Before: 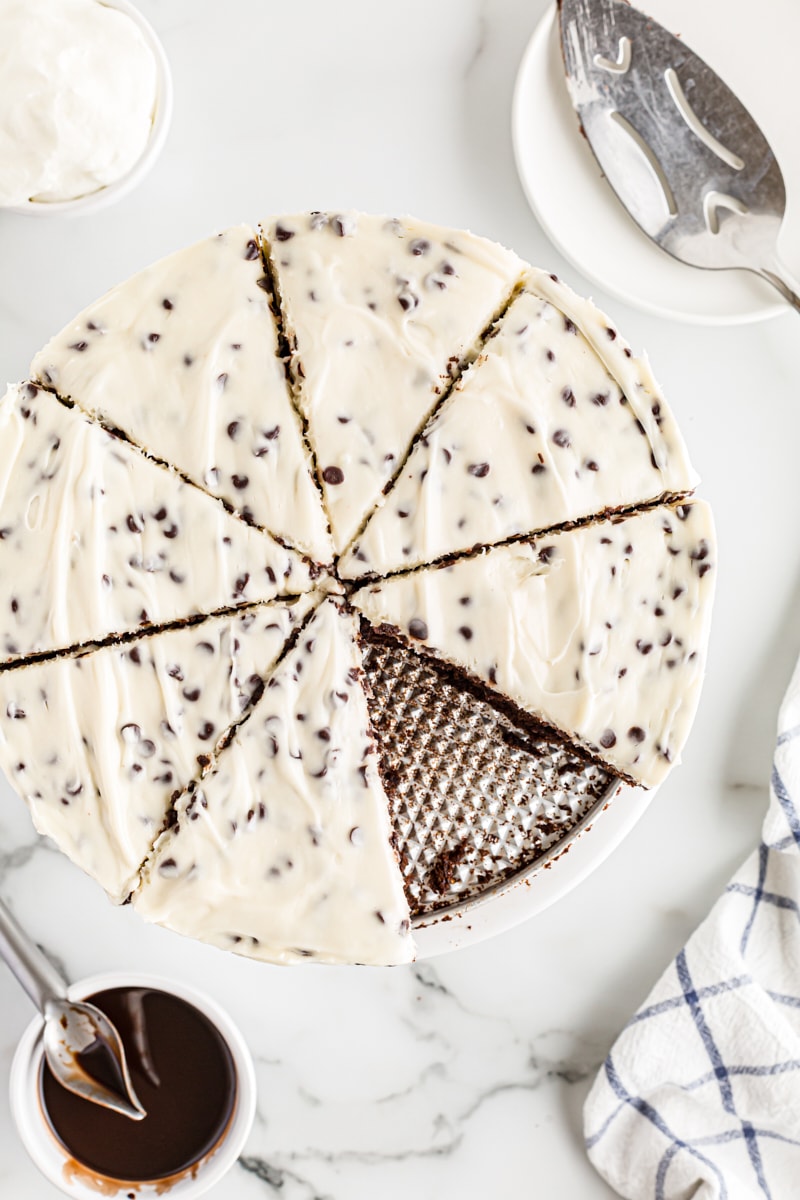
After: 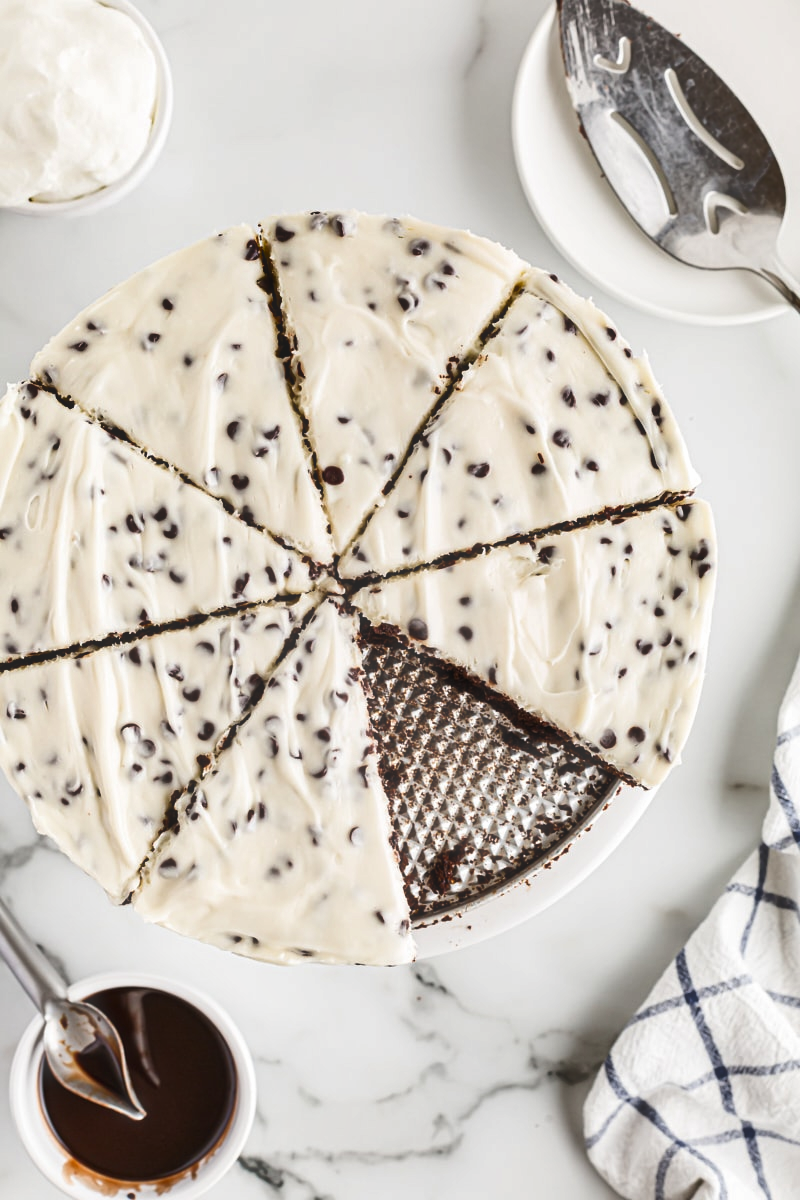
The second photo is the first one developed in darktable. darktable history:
haze removal: strength -0.114, compatibility mode true, adaptive false
shadows and highlights: low approximation 0.01, soften with gaussian
